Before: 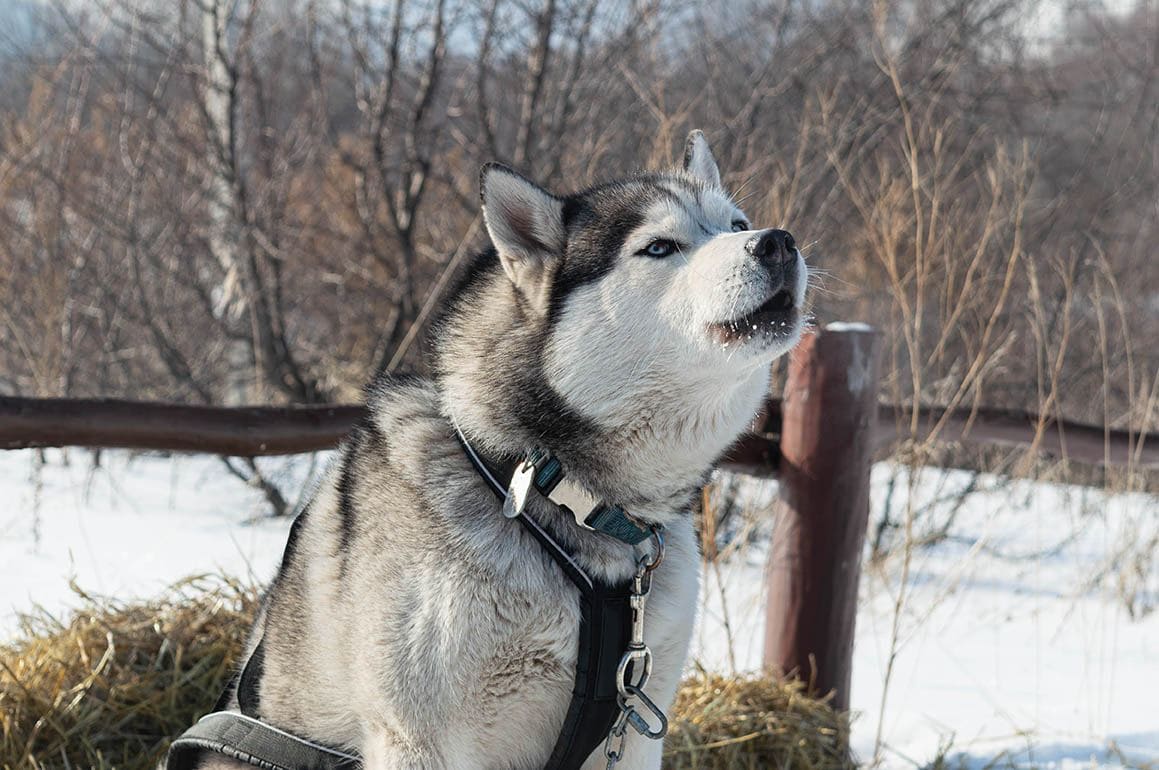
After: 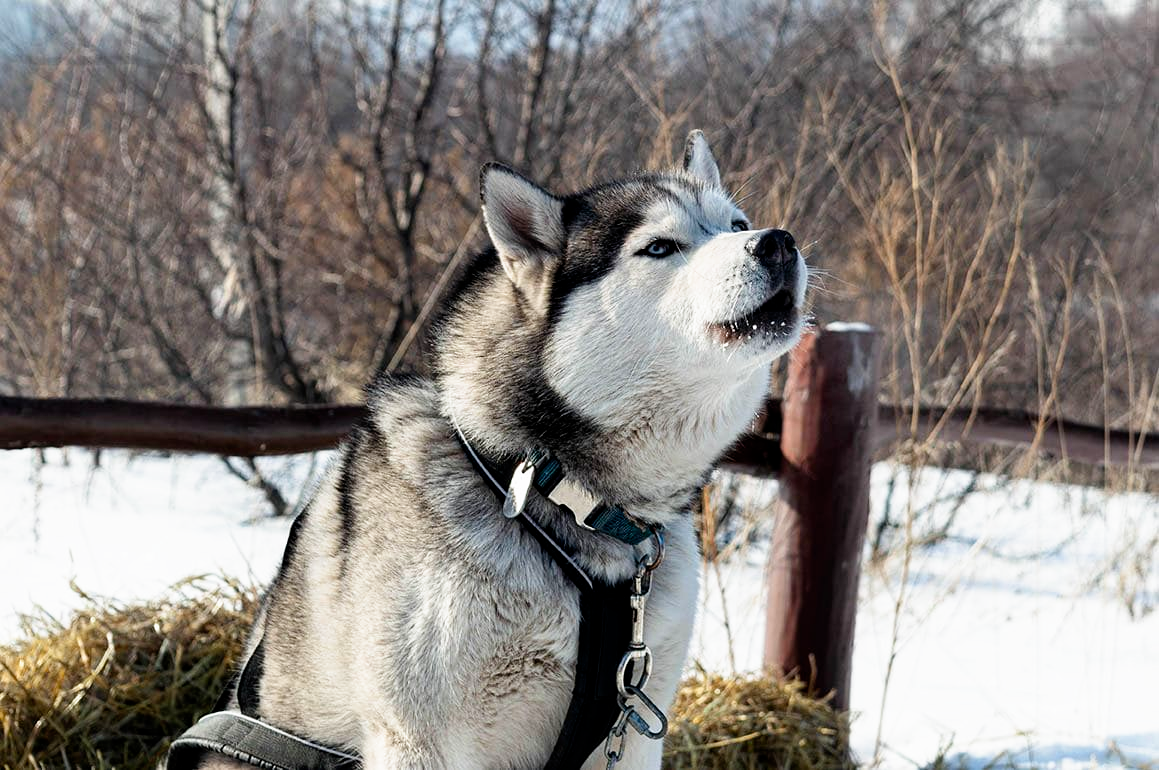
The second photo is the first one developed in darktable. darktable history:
filmic rgb: black relative exposure -8.7 EV, white relative exposure 2.7 EV, threshold 3 EV, target black luminance 0%, hardness 6.25, latitude 76.53%, contrast 1.326, shadows ↔ highlights balance -0.349%, preserve chrominance no, color science v4 (2020), enable highlight reconstruction true
